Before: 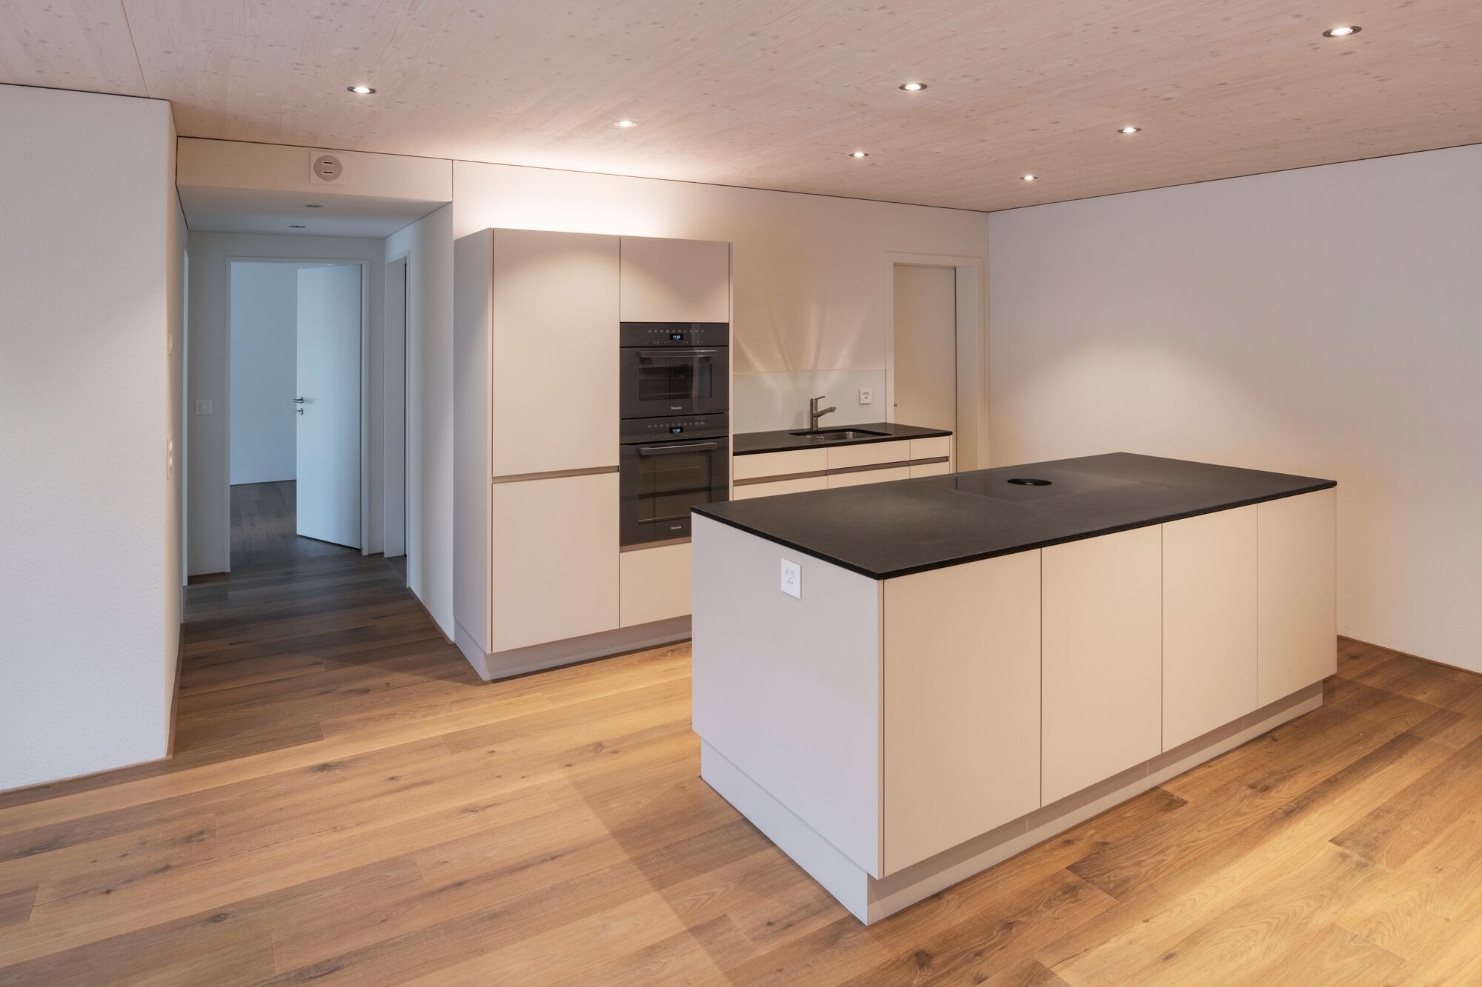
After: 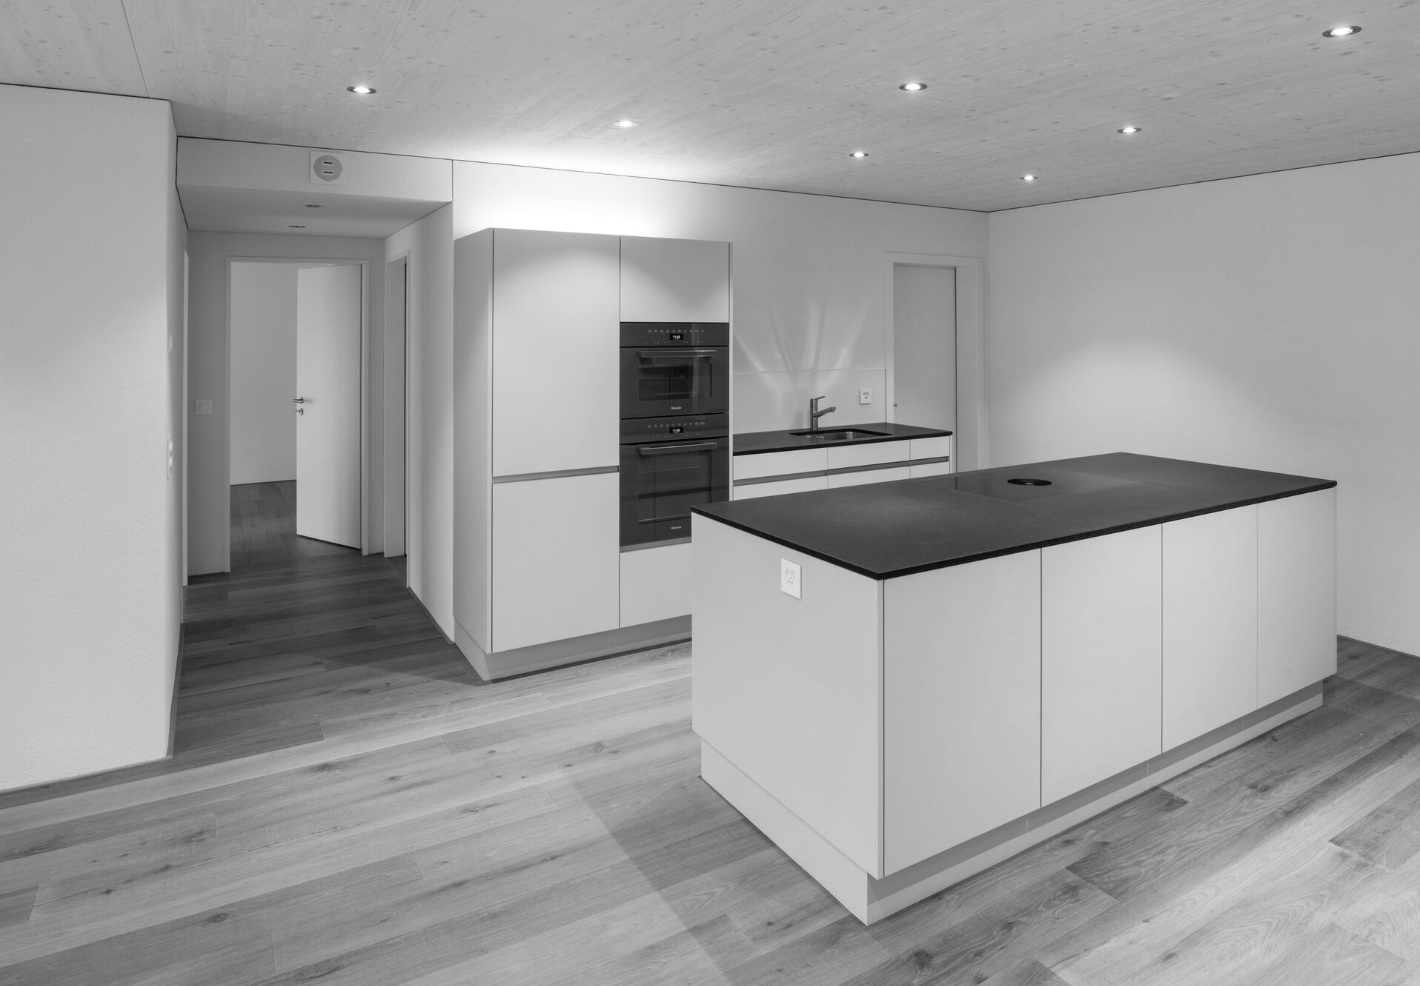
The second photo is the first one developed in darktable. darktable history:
monochrome: a 1.94, b -0.638
crop: right 4.126%, bottom 0.031%
white balance: red 1.042, blue 1.17
